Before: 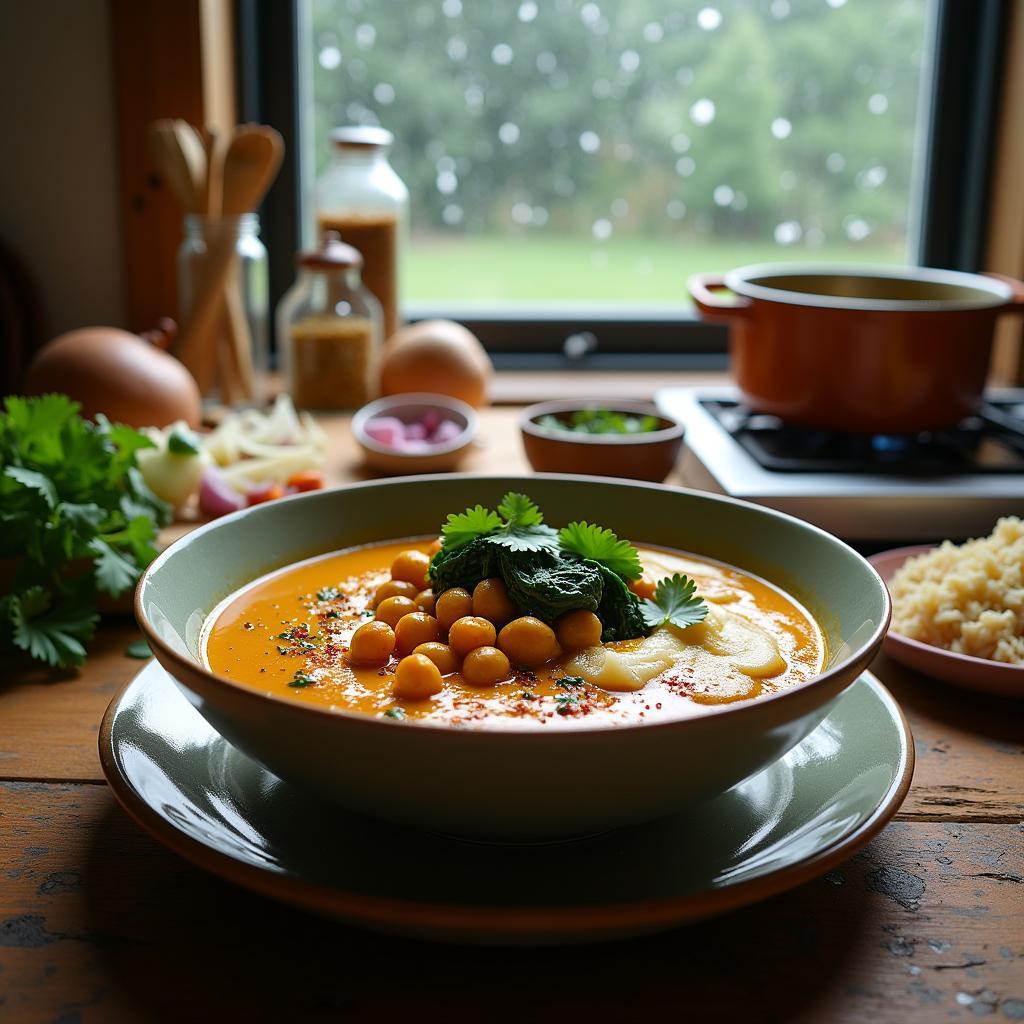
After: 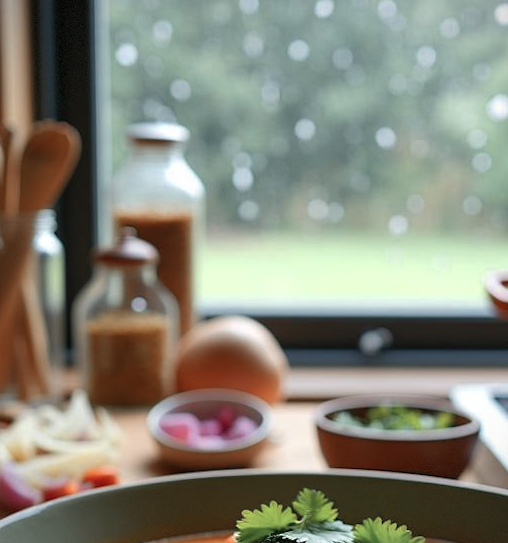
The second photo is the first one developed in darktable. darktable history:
shadows and highlights: shadows 25, highlights -25
crop: left 19.556%, right 30.401%, bottom 46.458%
vignetting: fall-off start 97.28%, fall-off radius 79%, brightness -0.462, saturation -0.3, width/height ratio 1.114, dithering 8-bit output, unbound false
color zones: curves: ch0 [(0, 0.473) (0.001, 0.473) (0.226, 0.548) (0.4, 0.589) (0.525, 0.54) (0.728, 0.403) (0.999, 0.473) (1, 0.473)]; ch1 [(0, 0.619) (0.001, 0.619) (0.234, 0.388) (0.4, 0.372) (0.528, 0.422) (0.732, 0.53) (0.999, 0.619) (1, 0.619)]; ch2 [(0, 0.547) (0.001, 0.547) (0.226, 0.45) (0.4, 0.525) (0.525, 0.585) (0.8, 0.511) (0.999, 0.547) (1, 0.547)]
rotate and perspective: rotation 0.192°, lens shift (horizontal) -0.015, crop left 0.005, crop right 0.996, crop top 0.006, crop bottom 0.99
